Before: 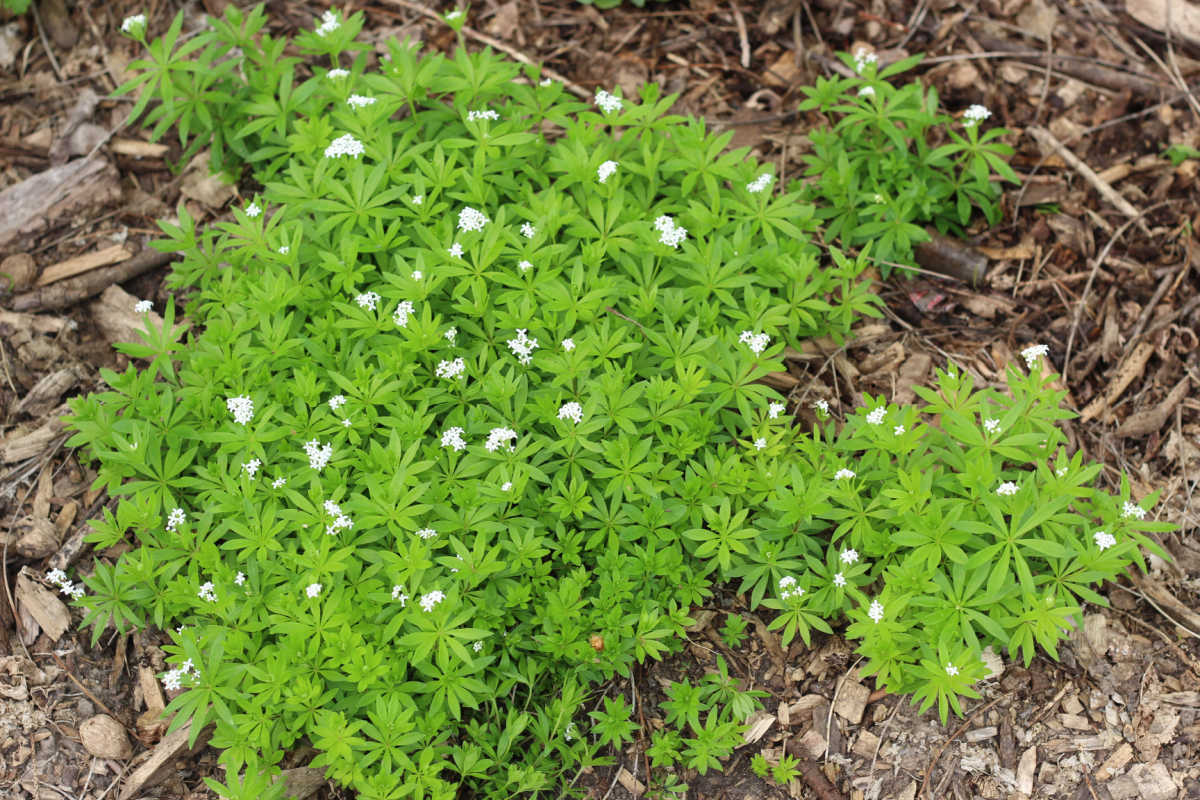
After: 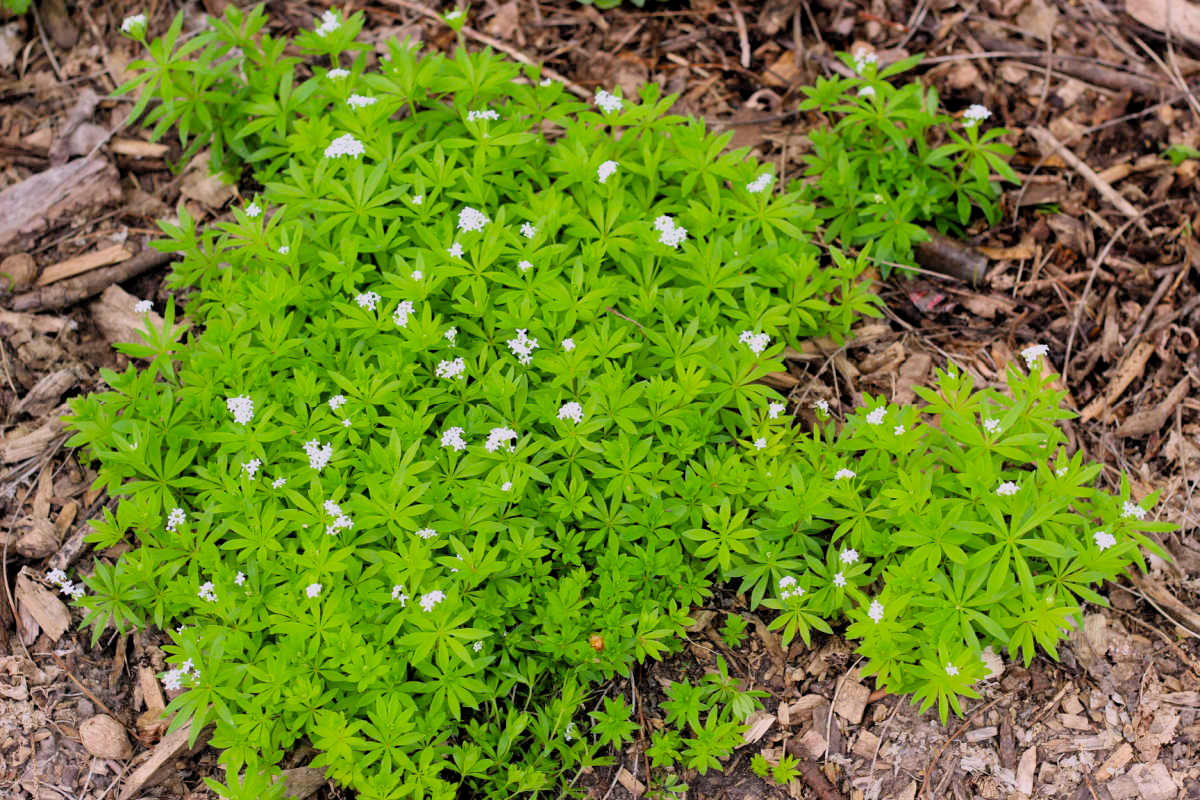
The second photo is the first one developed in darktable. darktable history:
white balance: red 1.05, blue 1.072
filmic rgb: black relative exposure -7.75 EV, white relative exposure 4.4 EV, threshold 3 EV, target black luminance 0%, hardness 3.76, latitude 50.51%, contrast 1.074, highlights saturation mix 10%, shadows ↔ highlights balance -0.22%, color science v4 (2020), enable highlight reconstruction true
